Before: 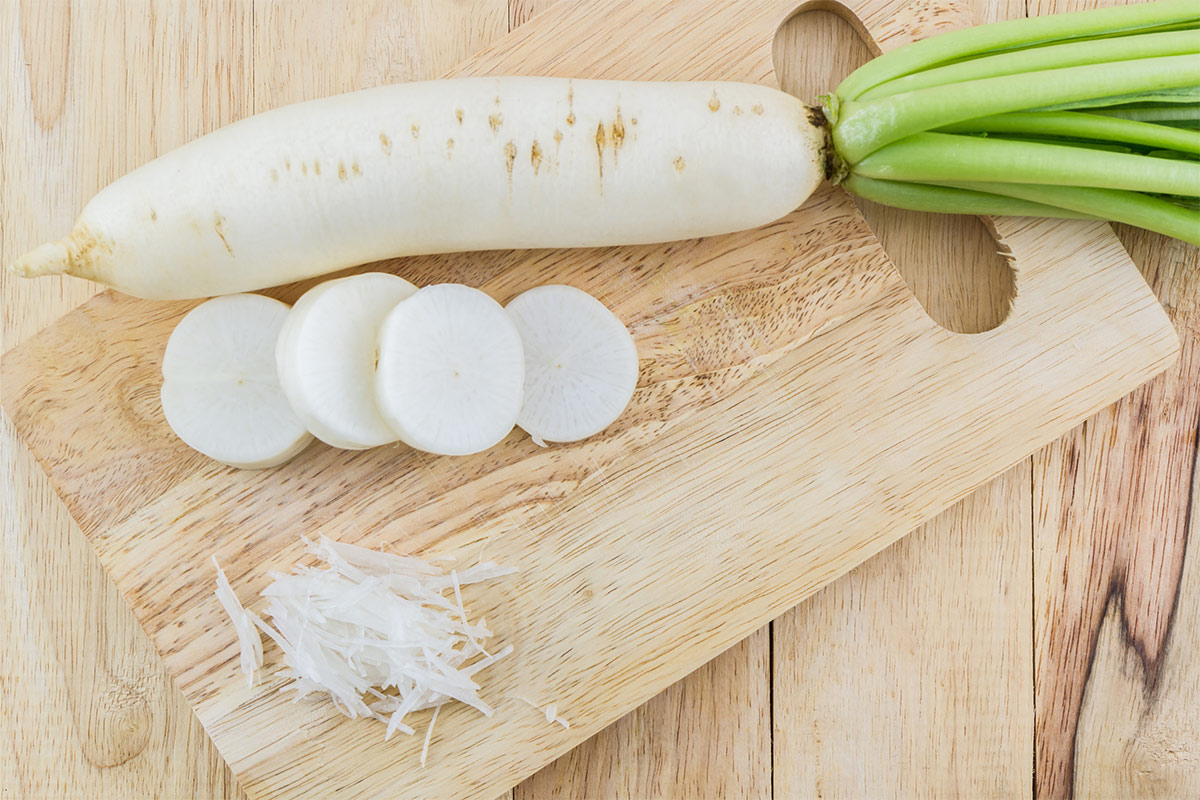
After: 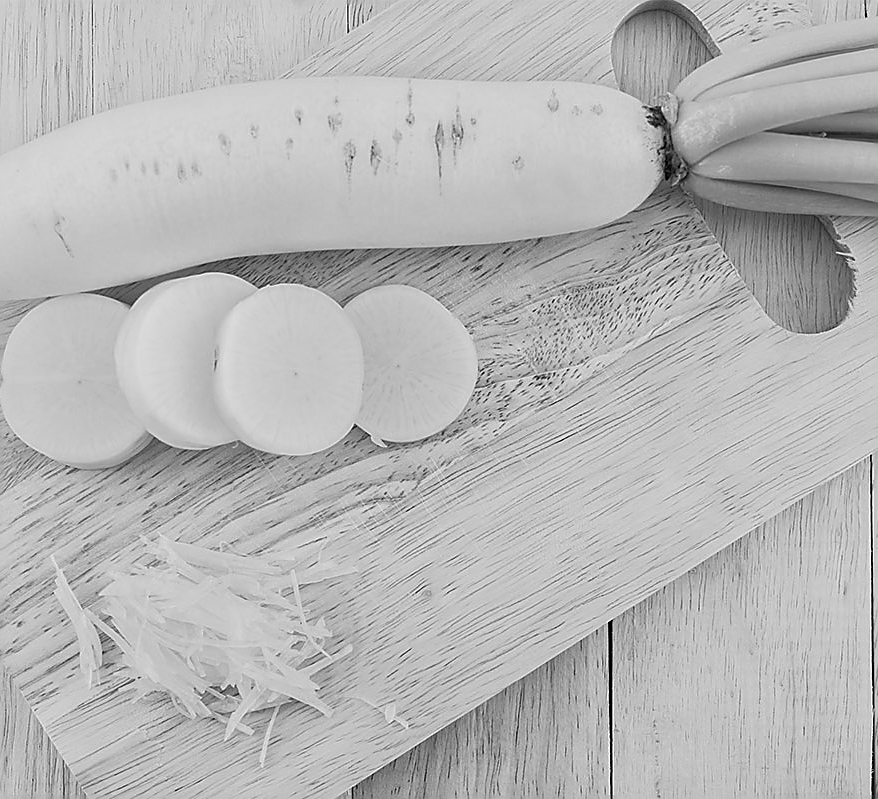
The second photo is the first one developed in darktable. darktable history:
crop: left 13.443%, right 13.31%
sharpen: radius 1.4, amount 1.25, threshold 0.7
monochrome: a 26.22, b 42.67, size 0.8
